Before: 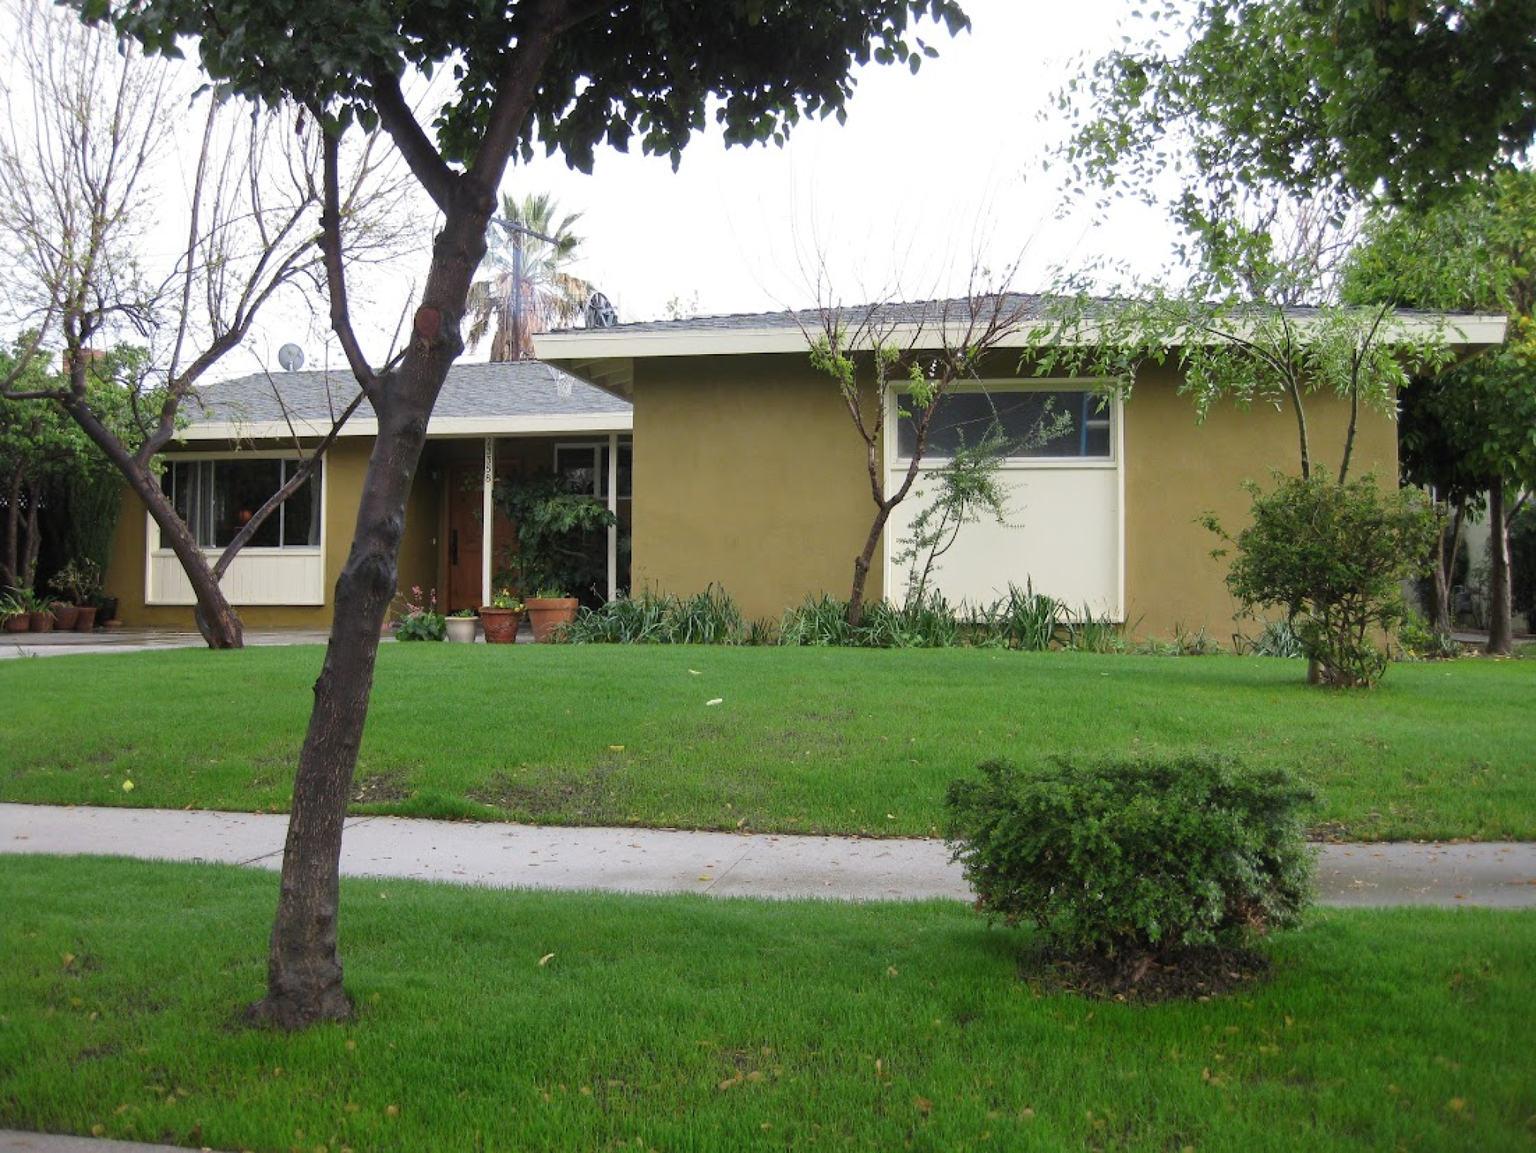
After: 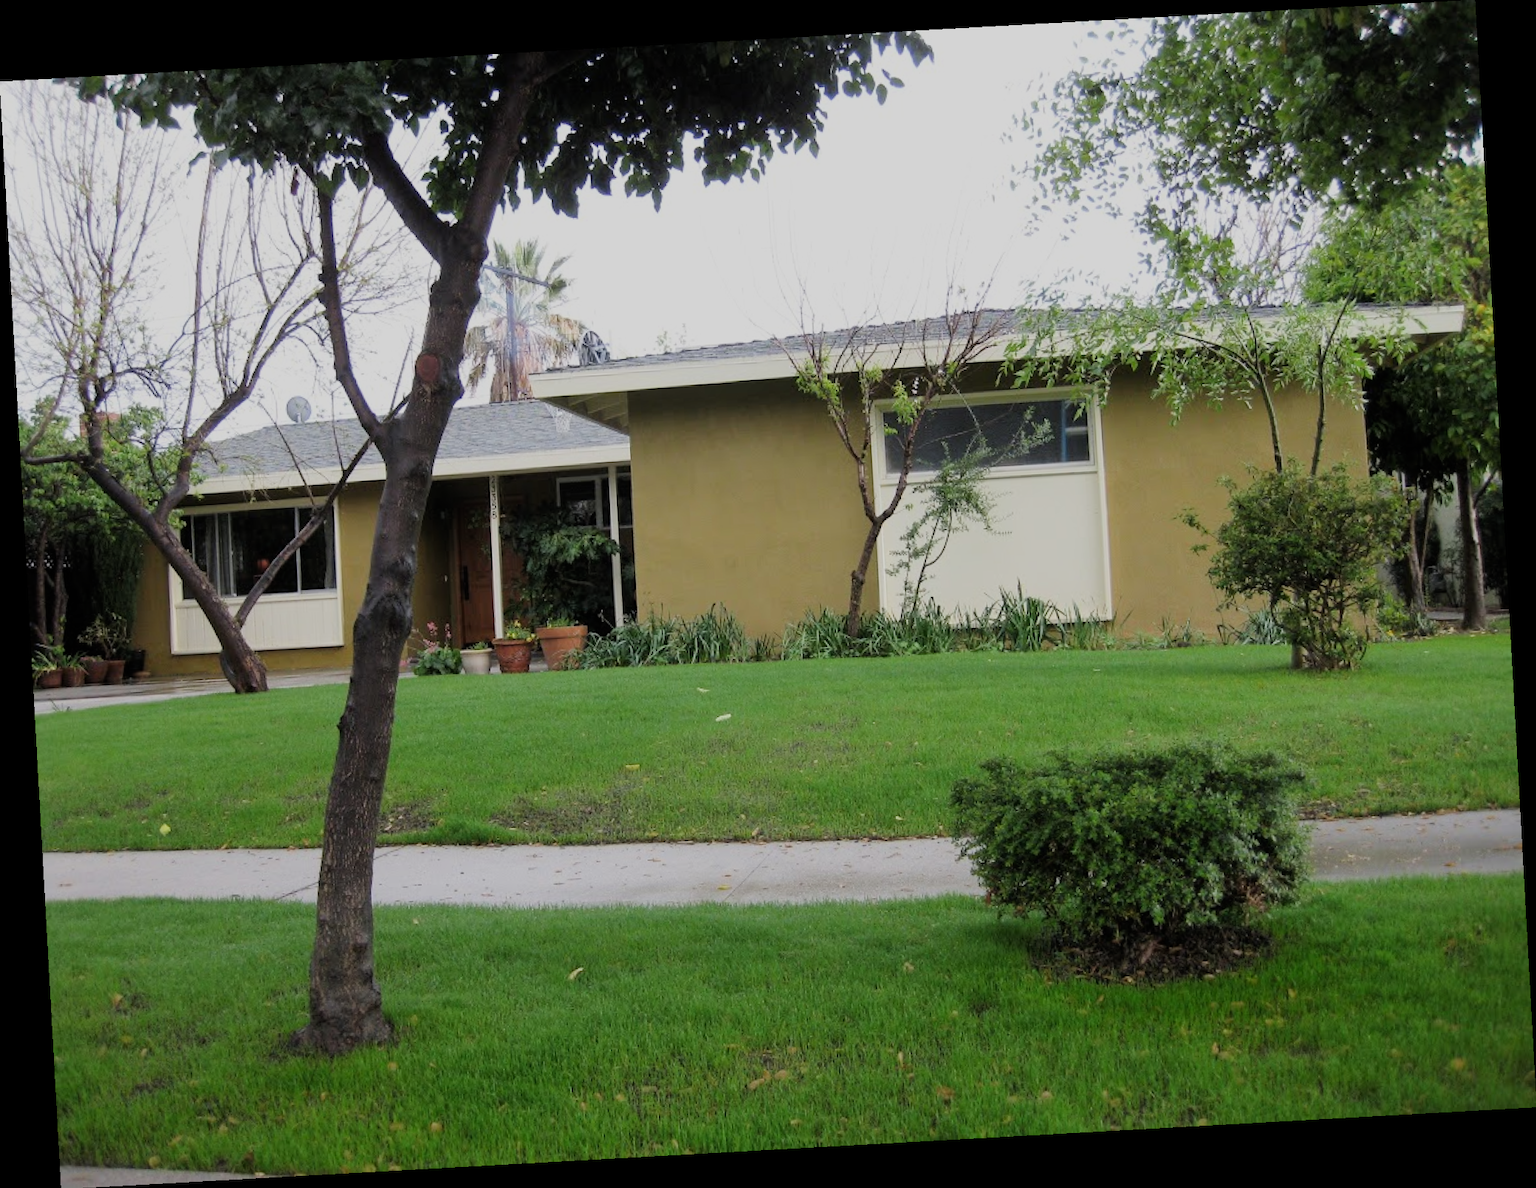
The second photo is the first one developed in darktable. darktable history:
rotate and perspective: rotation -3.18°, automatic cropping off
filmic rgb: black relative exposure -7.65 EV, white relative exposure 4.56 EV, hardness 3.61
